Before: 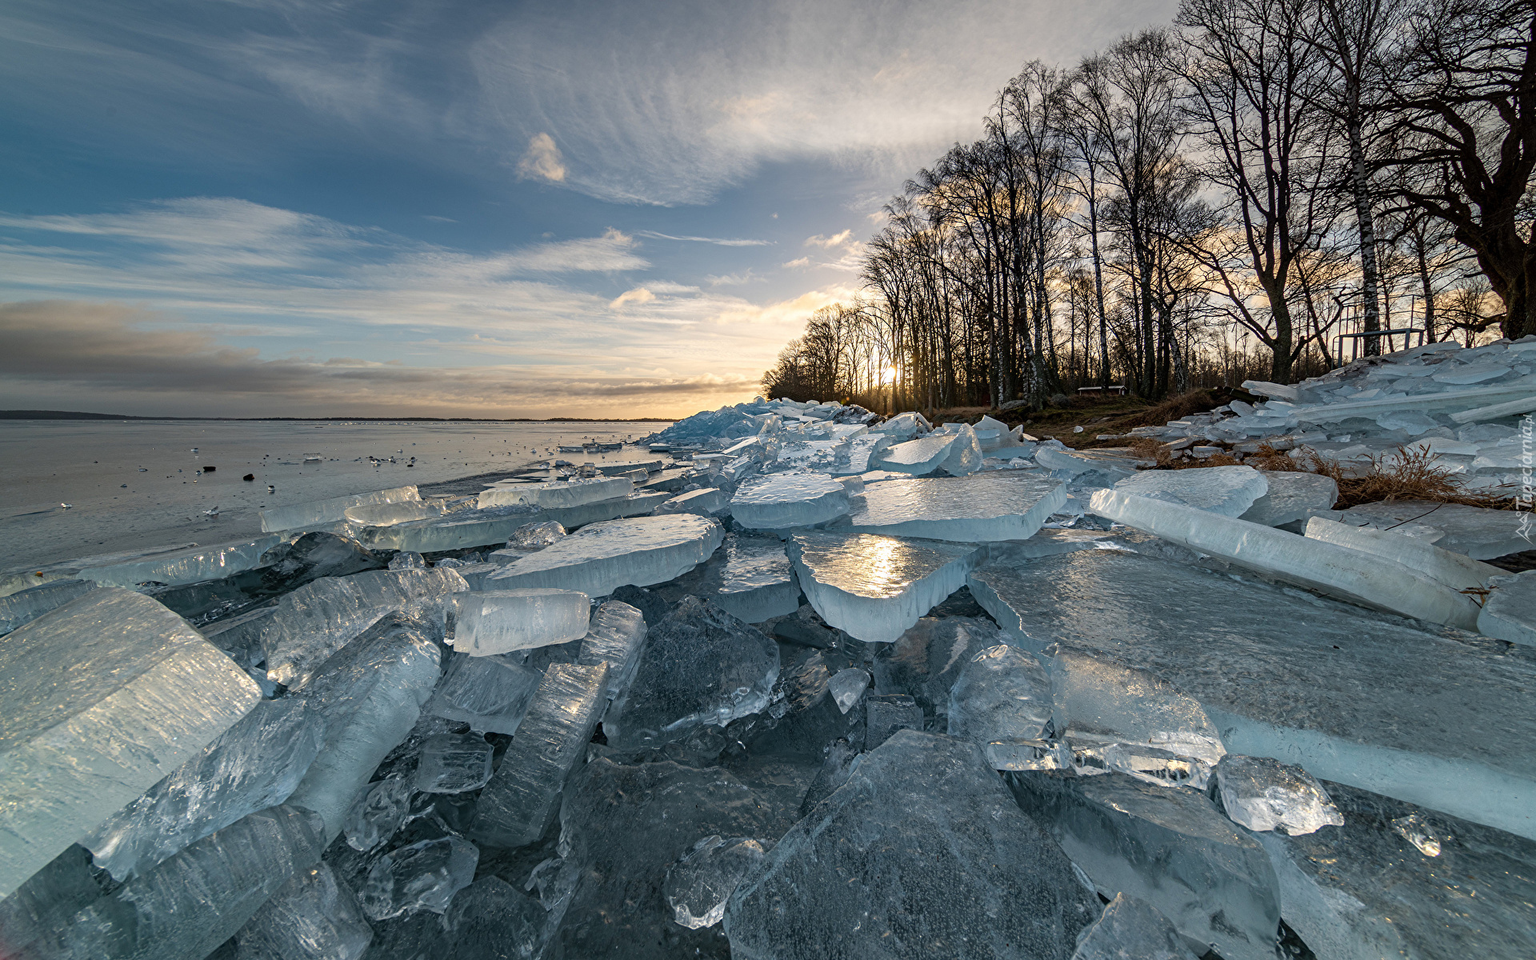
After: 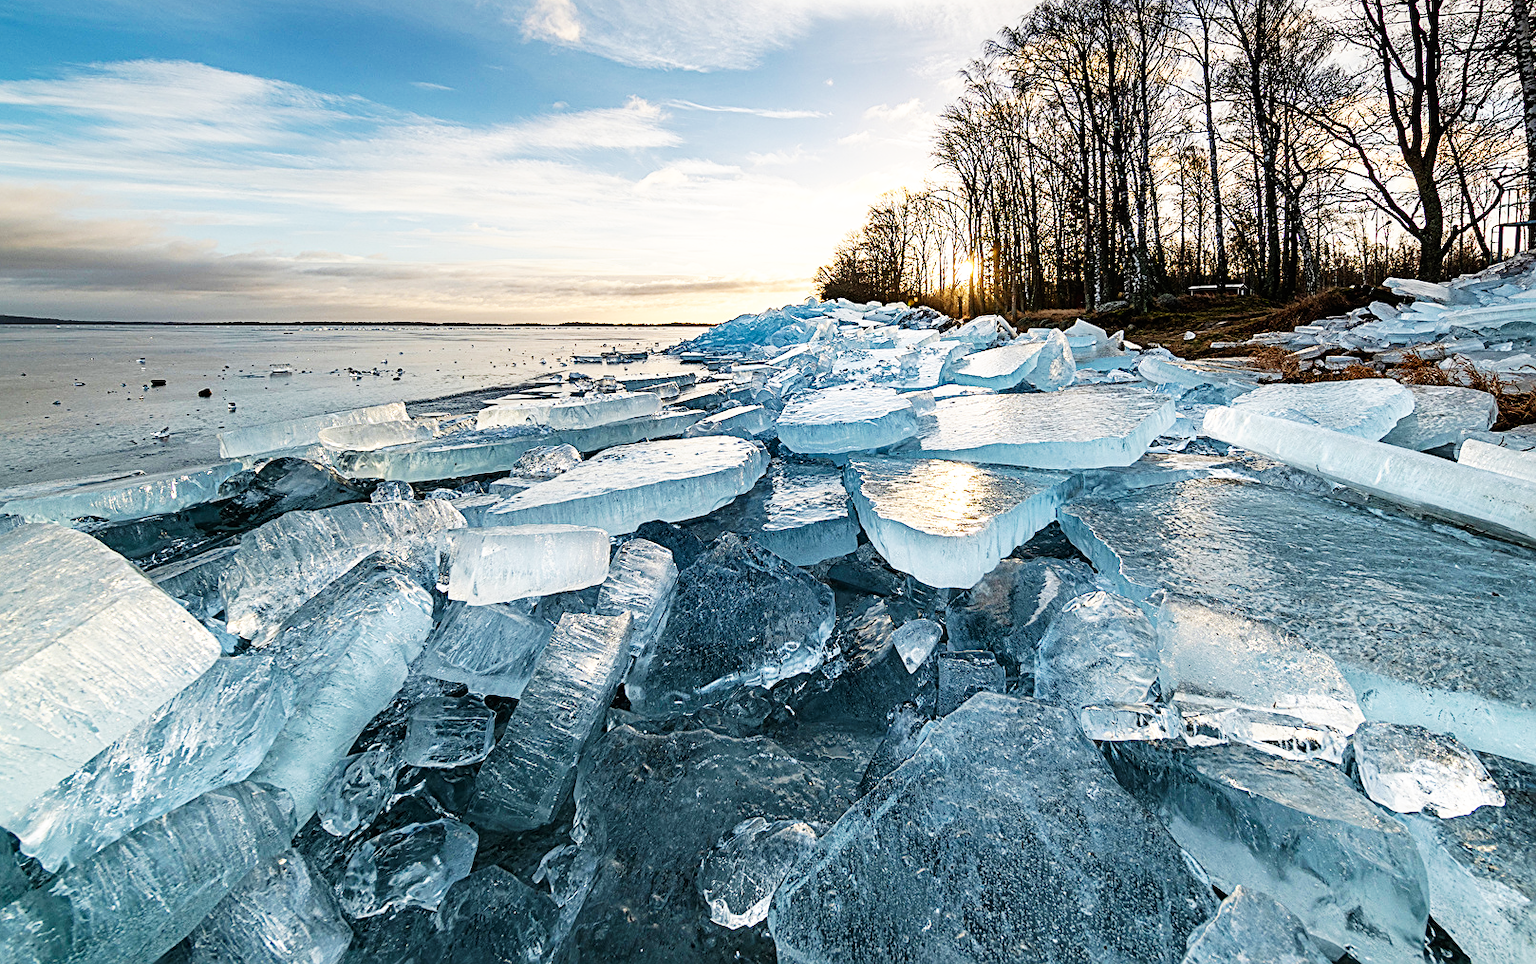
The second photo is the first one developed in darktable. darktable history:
base curve: curves: ch0 [(0, 0) (0.007, 0.004) (0.027, 0.03) (0.046, 0.07) (0.207, 0.54) (0.442, 0.872) (0.673, 0.972) (1, 1)], preserve colors none
crop and rotate: left 4.987%, top 15.318%, right 10.692%
sharpen: on, module defaults
